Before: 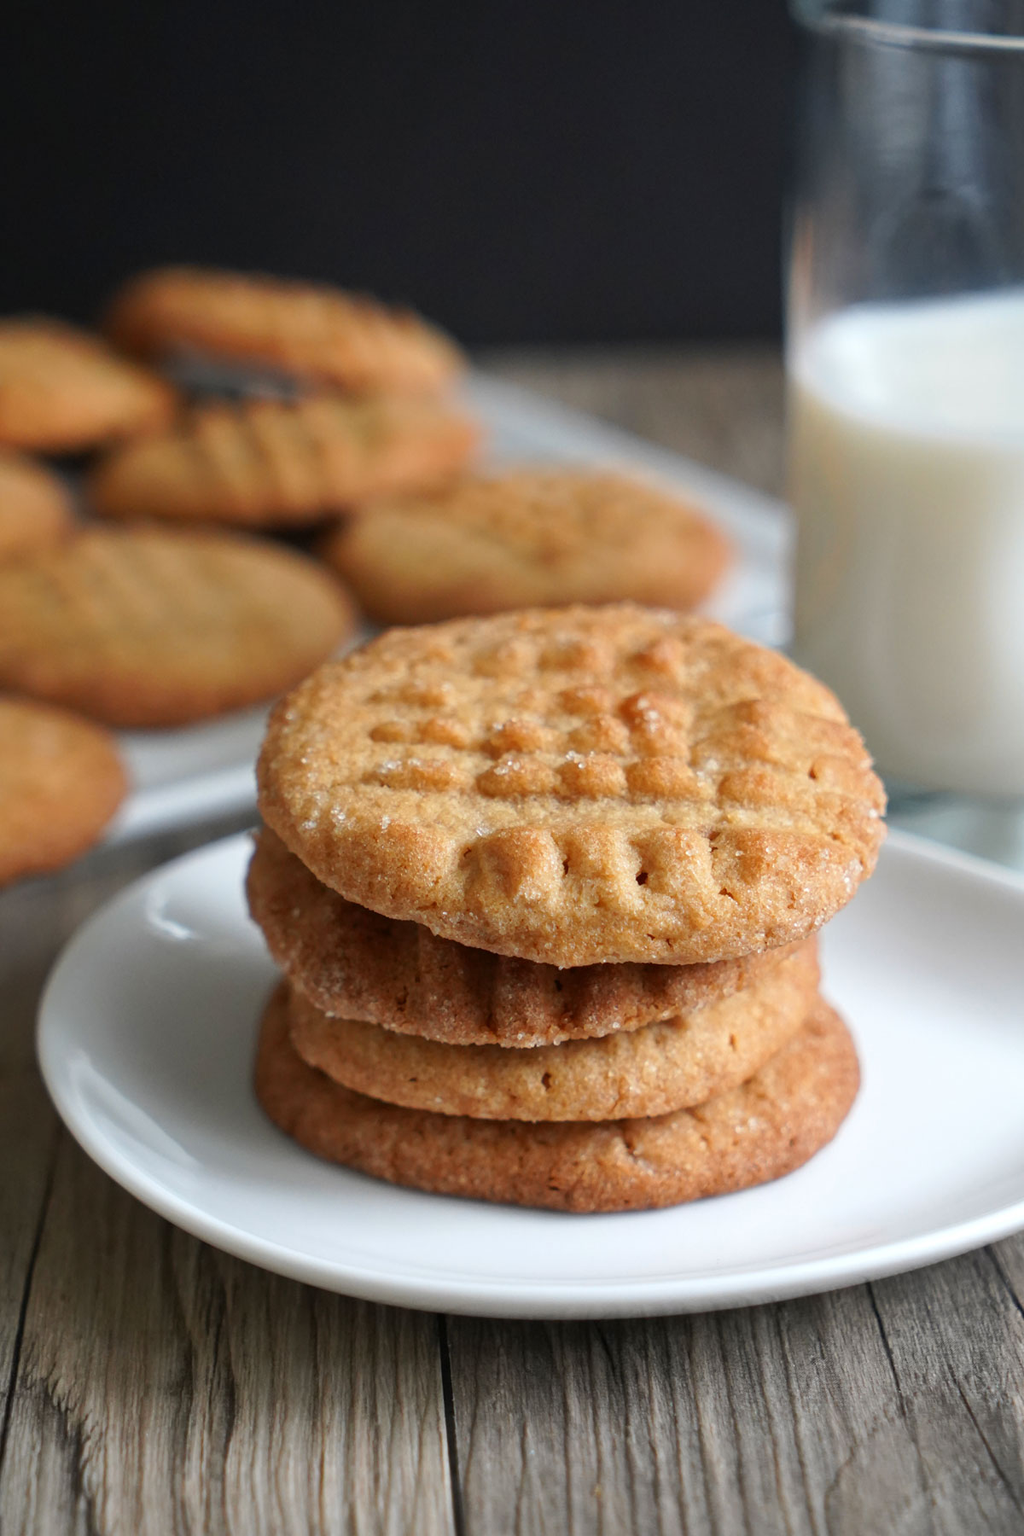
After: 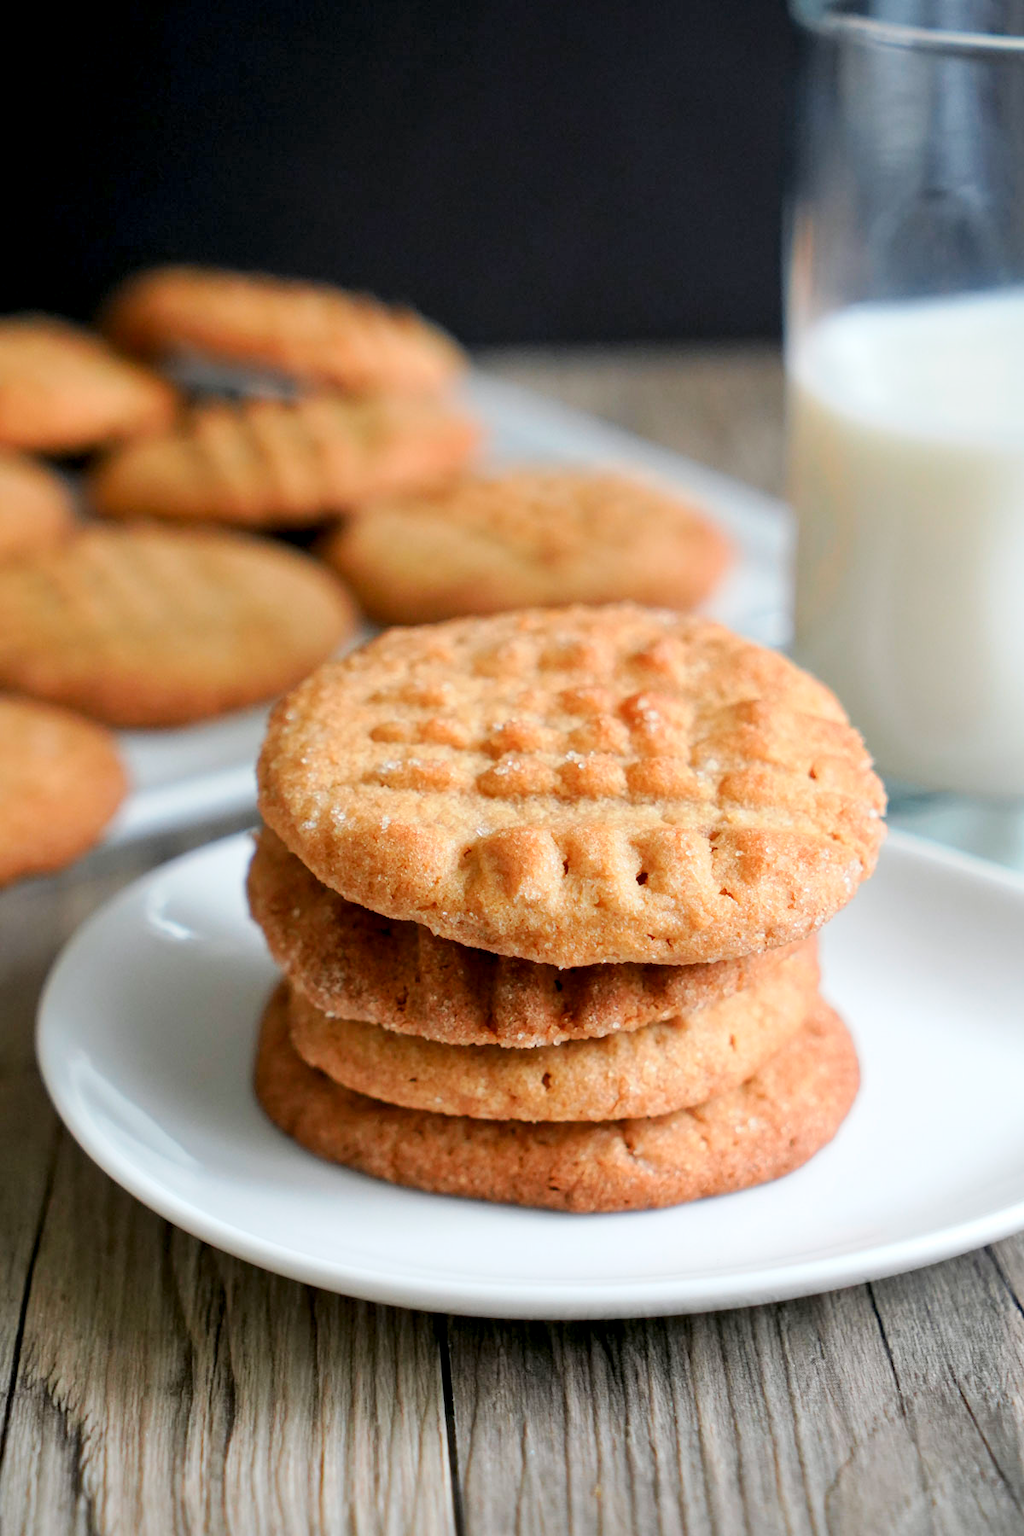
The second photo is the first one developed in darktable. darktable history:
tone curve: curves: ch0 [(0, 0) (0.003, 0.004) (0.011, 0.015) (0.025, 0.033) (0.044, 0.058) (0.069, 0.091) (0.1, 0.131) (0.136, 0.179) (0.177, 0.233) (0.224, 0.296) (0.277, 0.364) (0.335, 0.434) (0.399, 0.511) (0.468, 0.584) (0.543, 0.656) (0.623, 0.729) (0.709, 0.799) (0.801, 0.874) (0.898, 0.936) (1, 1)], preserve colors none
color look up table: target L [63.81, 45.09, 32.9, 100, 80.65, 72.43, 63.48, 57.86, 53.36, 42.88, 46.89, 39.02, 26.79, 70.96, 58.83, 50.59, 50.1, 24.89, 23.46, 8.003, 63.4, 48.42, 42.67, 26.97, 0 ×25], target a [-24.39, -42.34, -12.78, -0.001, 0.271, 5.472, 25.32, 24.26, 45.76, -0.299, 55.7, 56.42, 15.07, -0.204, -0.338, 9.839, 56.17, 27.79, 14.5, -0.003, -36.46, -24.4, -3.503, -0.181, 0 ×25], target b [60.3, 34.69, 24.5, 0.012, 1.088, 80.37, 69.09, 17.83, 56.74, 0.1, 19.55, 30.08, 17.45, -1.187, -1.419, -28.95, -14.98, -18.92, -52.25, -0.022, -3.512, -32.37, -28.2, -1.036, 0 ×25], num patches 24
